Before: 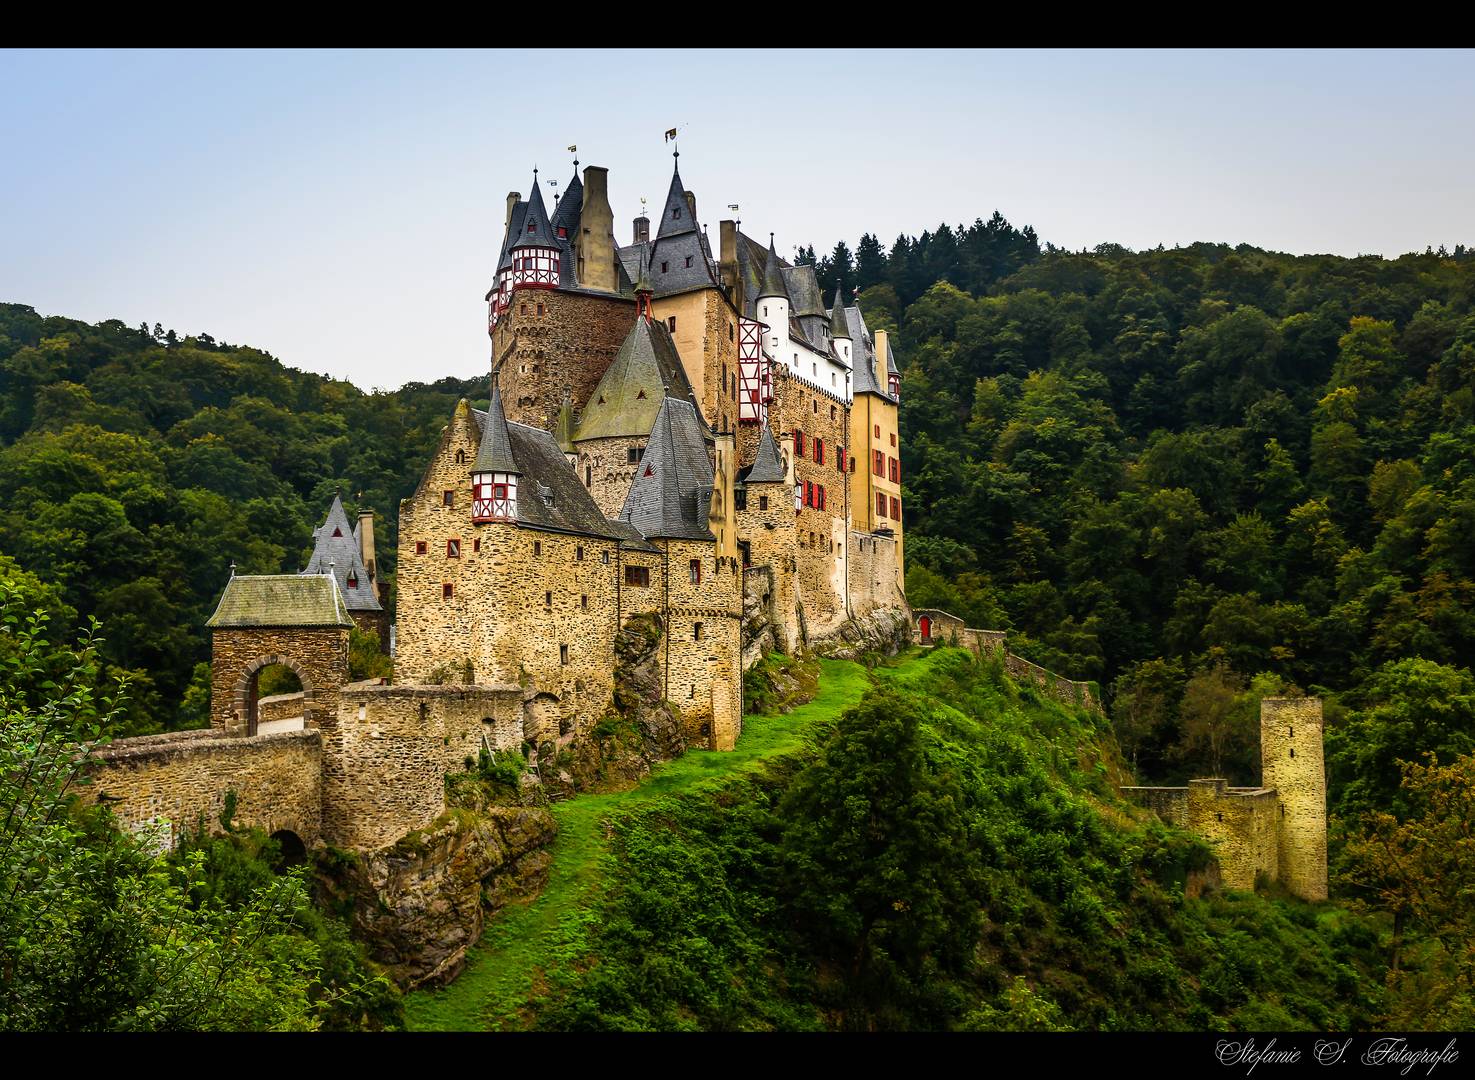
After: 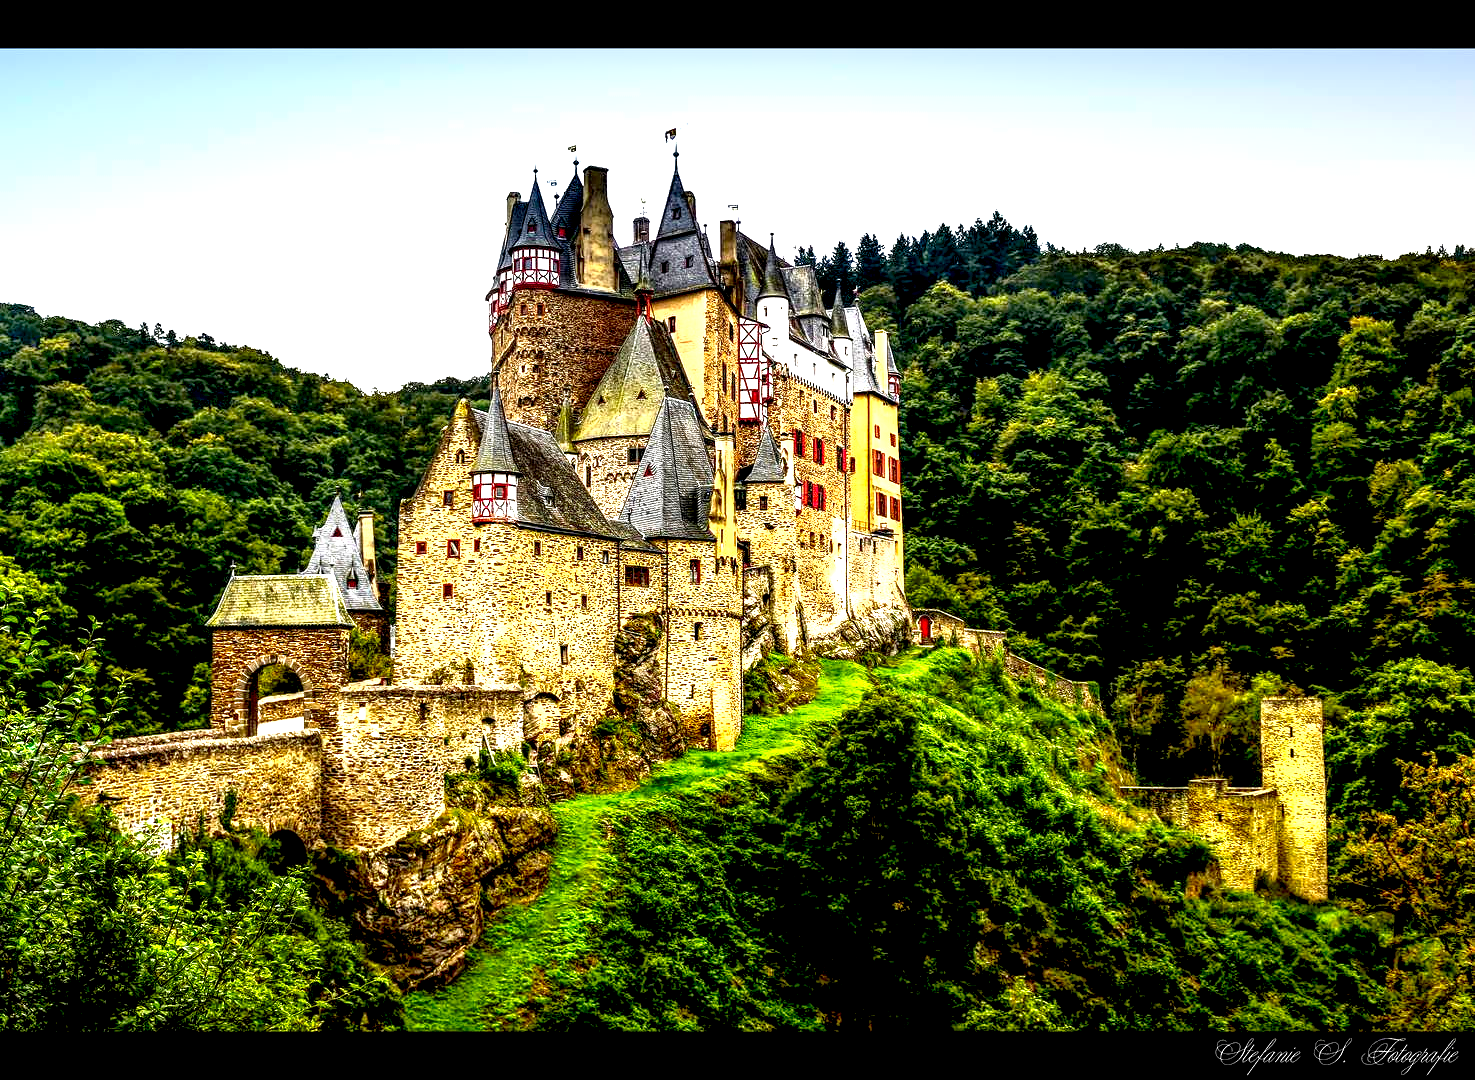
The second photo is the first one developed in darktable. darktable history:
exposure: black level correction 0.015, exposure 1.78 EV, compensate highlight preservation false
local contrast: highlights 18%, detail 186%
